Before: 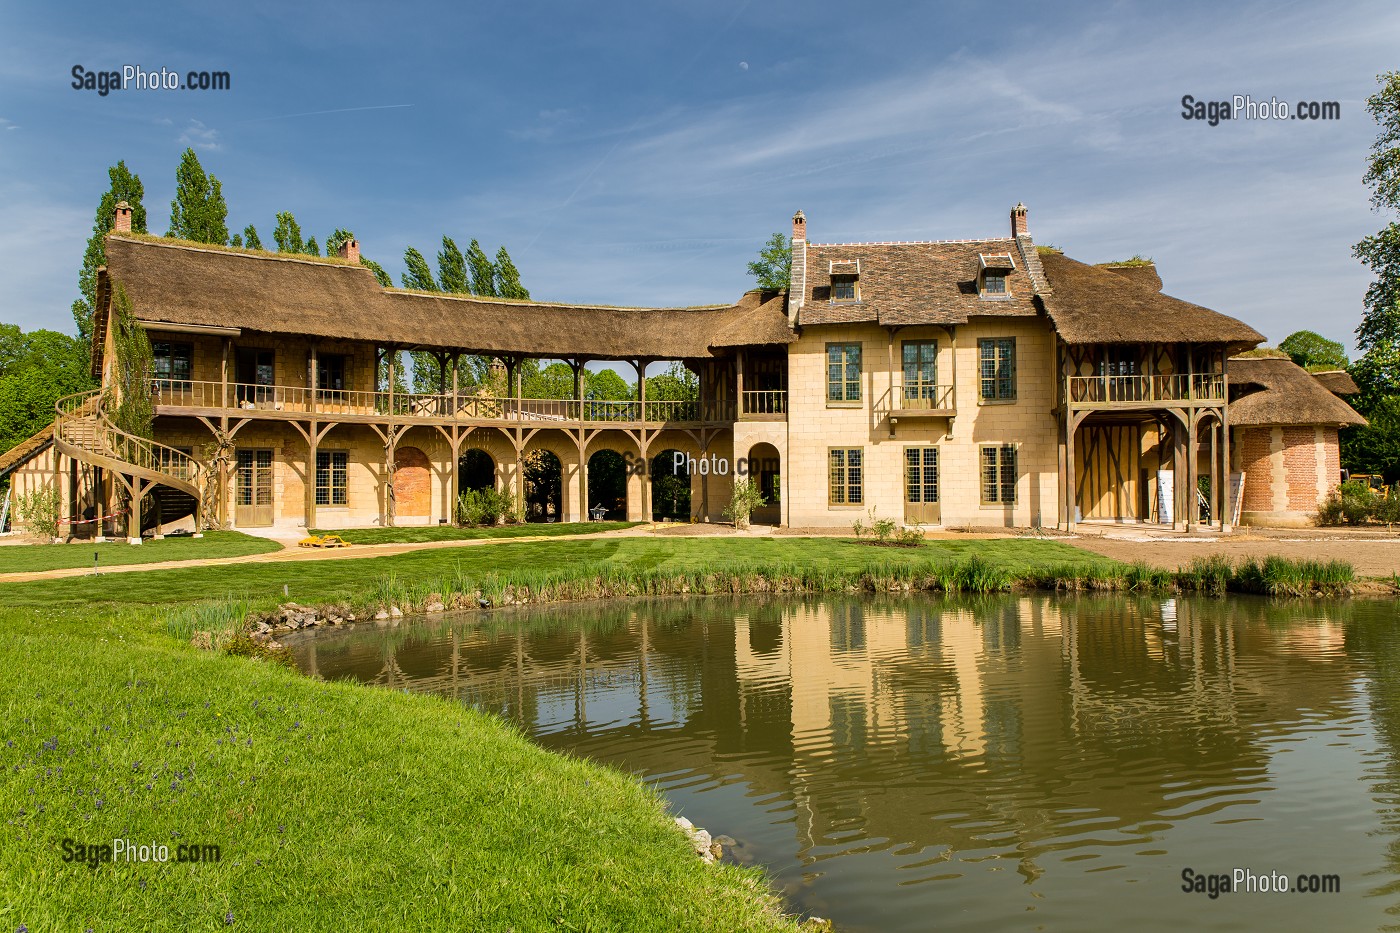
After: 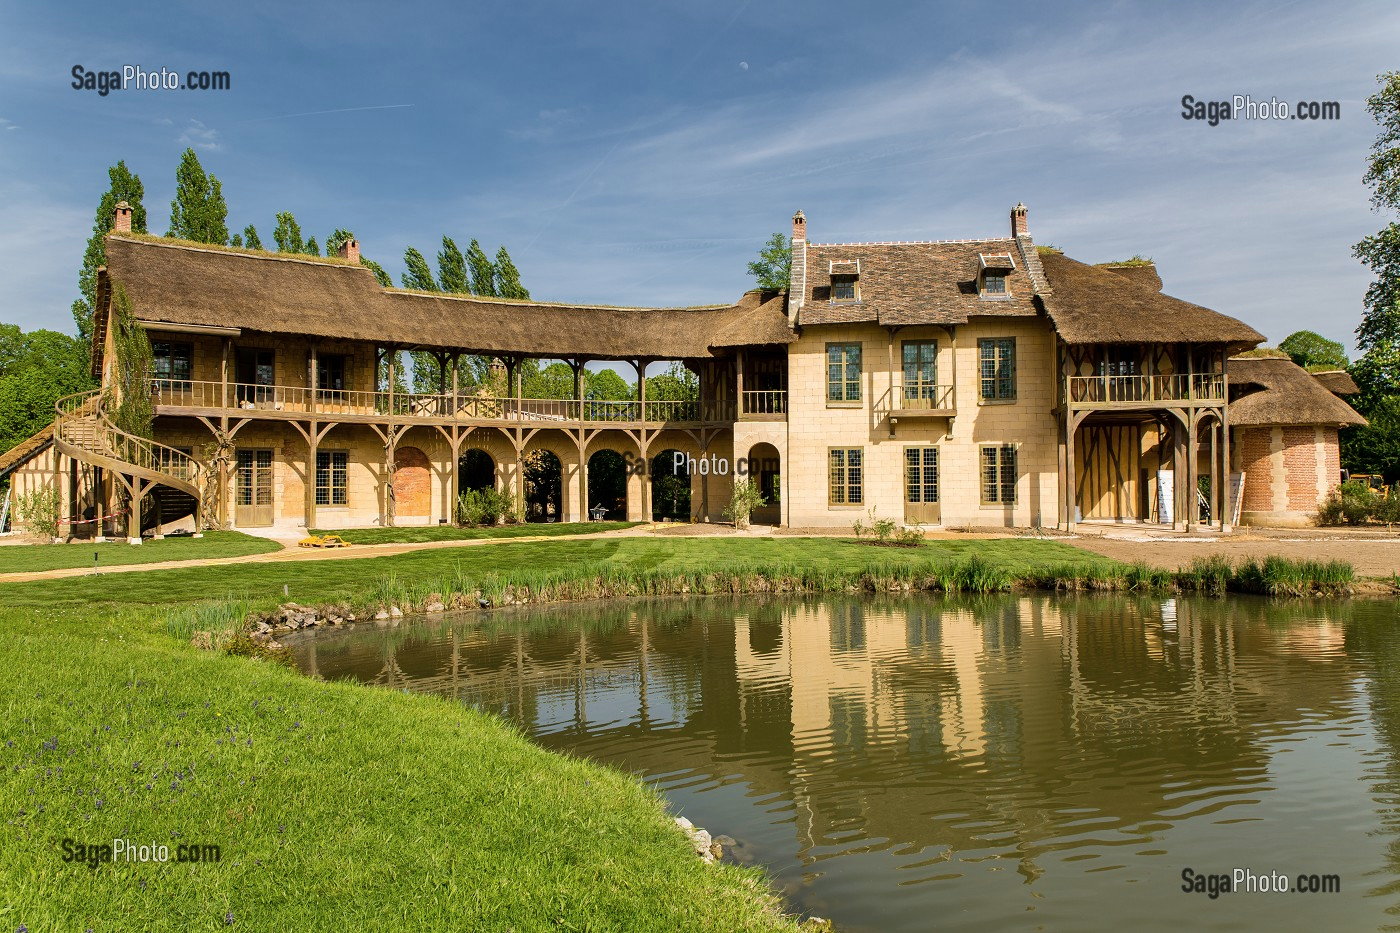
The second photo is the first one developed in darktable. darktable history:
contrast brightness saturation: saturation -0.062
exposure: compensate highlight preservation false
